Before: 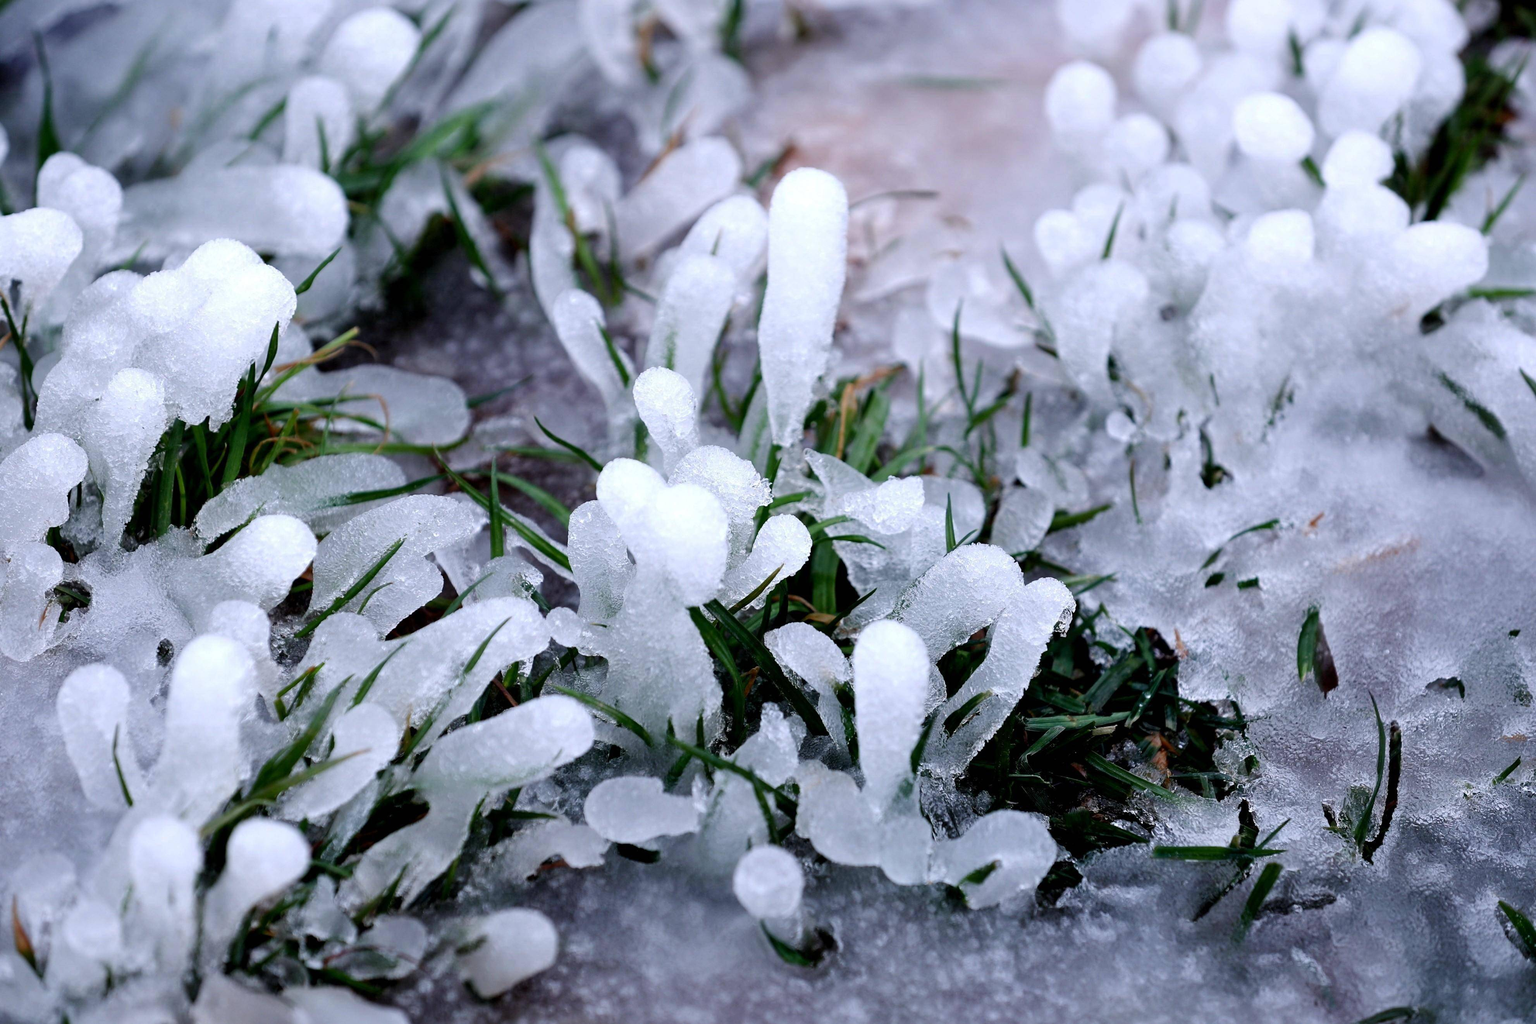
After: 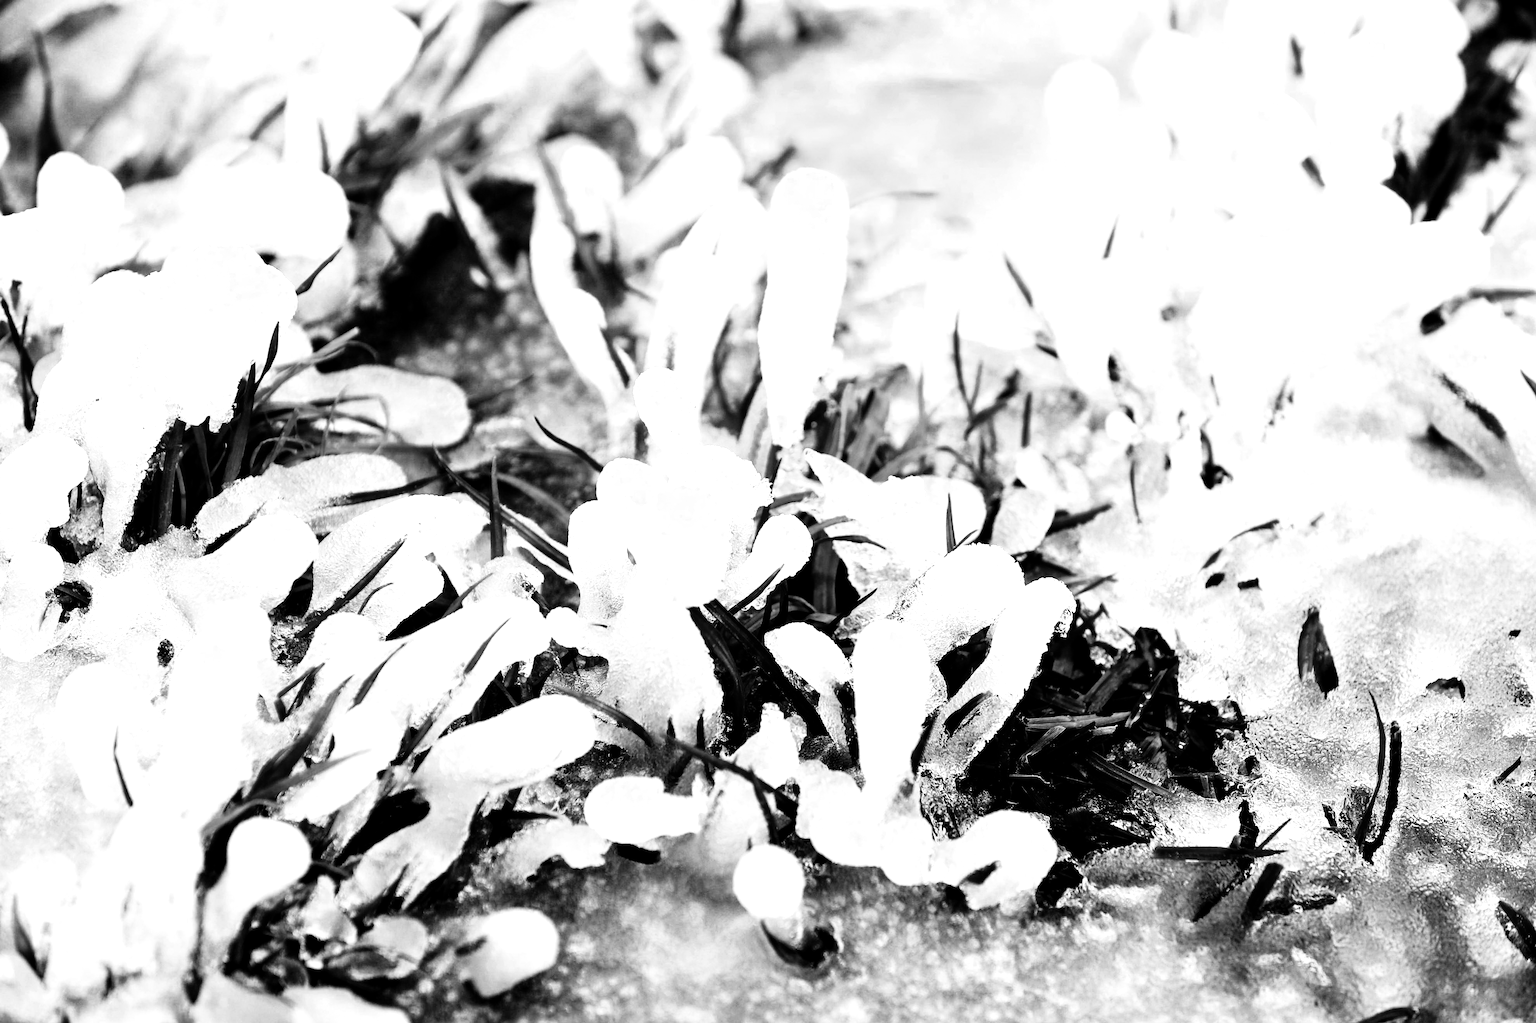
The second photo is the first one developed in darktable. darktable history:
color balance rgb: shadows lift › chroma 1%, shadows lift › hue 113°, highlights gain › chroma 0.2%, highlights gain › hue 333°, perceptual saturation grading › global saturation 20%, perceptual saturation grading › highlights -25%, perceptual saturation grading › shadows 25%, contrast -10%
color zones: curves: ch0 [(0, 0.5) (0.125, 0.4) (0.25, 0.5) (0.375, 0.4) (0.5, 0.4) (0.625, 0.6) (0.75, 0.6) (0.875, 0.5)]; ch1 [(0, 0.4) (0.125, 0.5) (0.25, 0.4) (0.375, 0.4) (0.5, 0.4) (0.625, 0.4) (0.75, 0.5) (0.875, 0.4)]; ch2 [(0, 0.6) (0.125, 0.5) (0.25, 0.5) (0.375, 0.6) (0.5, 0.6) (0.625, 0.5) (0.75, 0.5) (0.875, 0.5)]
denoise (profiled): strength 1.2, preserve shadows 0, a [-1, 0, 0], y [[0.5 ×7] ×4, [0 ×7], [0.5 ×7]], compensate highlight preservation false
monochrome: on, module defaults
rgb curve: curves: ch0 [(0, 0) (0.21, 0.15) (0.24, 0.21) (0.5, 0.75) (0.75, 0.96) (0.89, 0.99) (1, 1)]; ch1 [(0, 0.02) (0.21, 0.13) (0.25, 0.2) (0.5, 0.67) (0.75, 0.9) (0.89, 0.97) (1, 1)]; ch2 [(0, 0.02) (0.21, 0.13) (0.25, 0.2) (0.5, 0.67) (0.75, 0.9) (0.89, 0.97) (1, 1)], compensate middle gray true
sharpen: amount 0.2
contrast equalizer: octaves 7, y [[0.6 ×6], [0.55 ×6], [0 ×6], [0 ×6], [0 ×6]], mix 0.15
